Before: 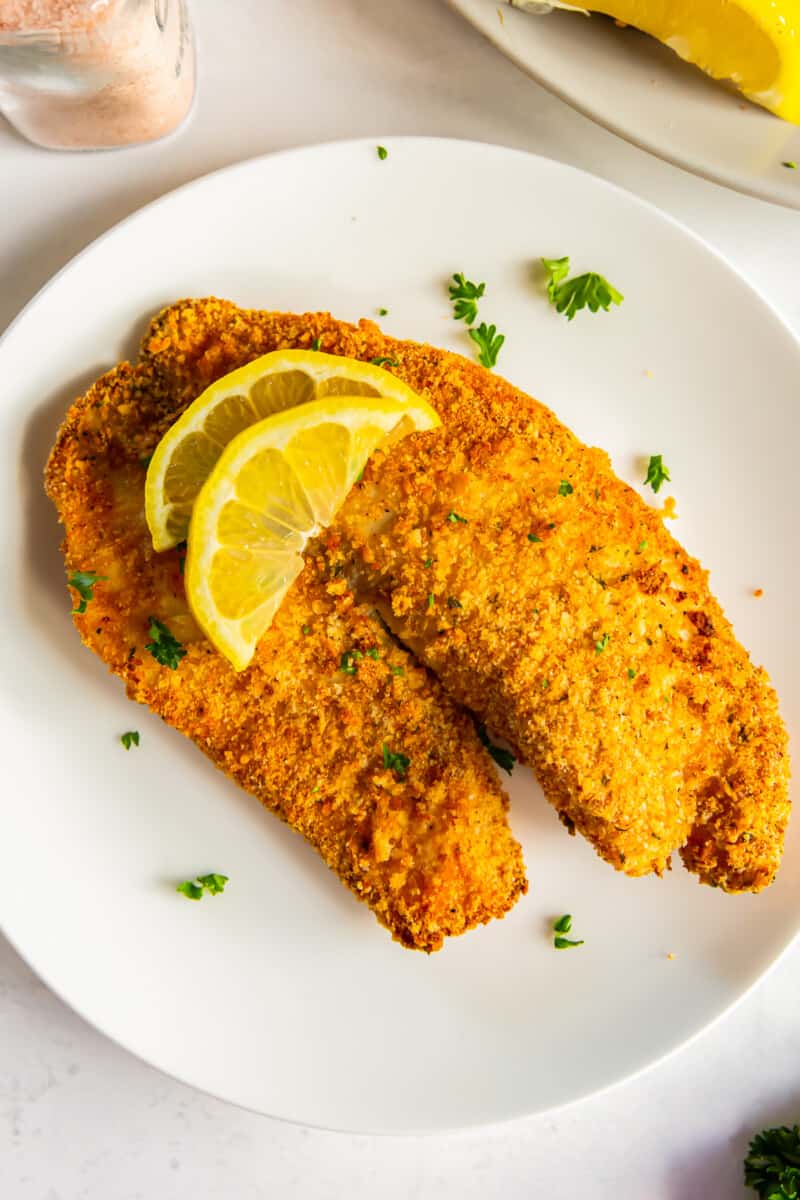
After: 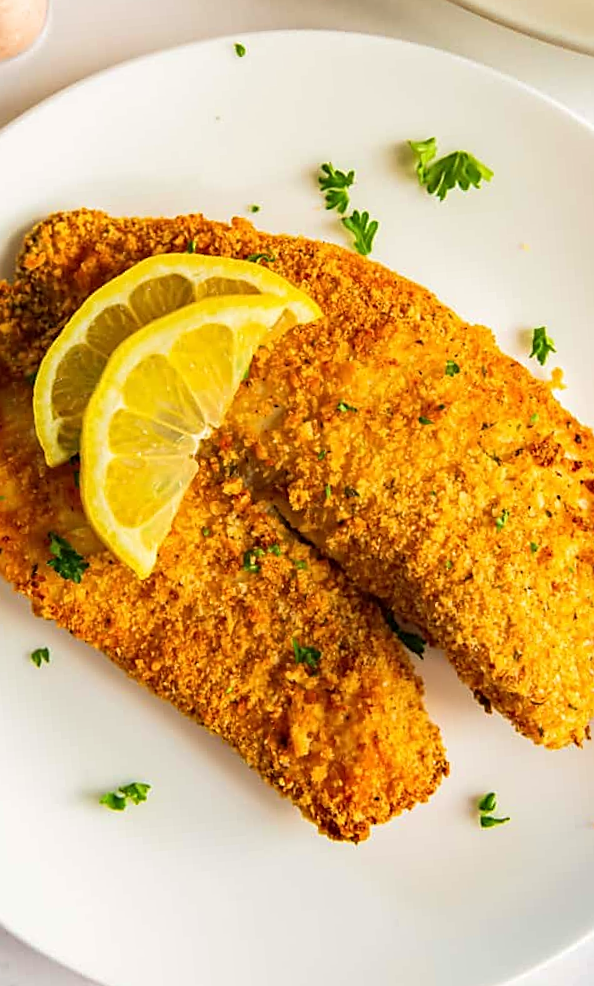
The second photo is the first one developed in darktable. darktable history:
sharpen: on, module defaults
crop: left 13.443%, right 13.31%
rotate and perspective: rotation -5°, crop left 0.05, crop right 0.952, crop top 0.11, crop bottom 0.89
velvia: on, module defaults
